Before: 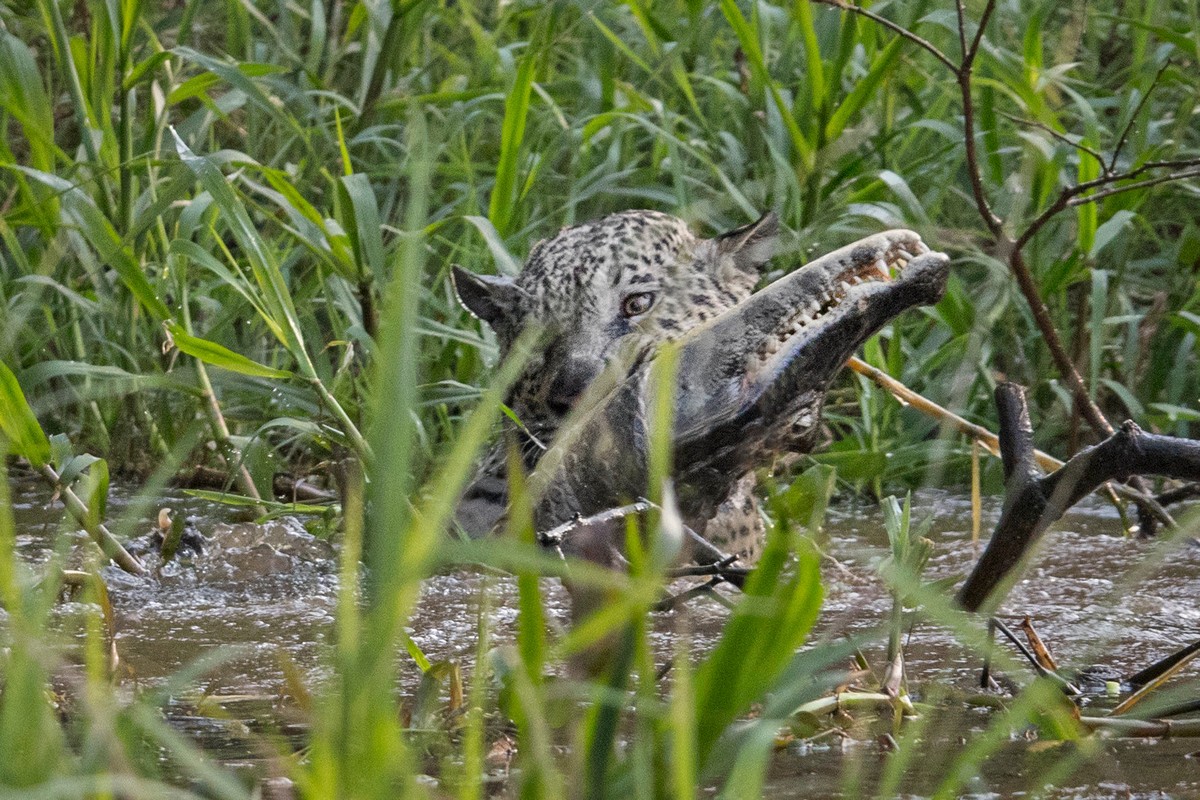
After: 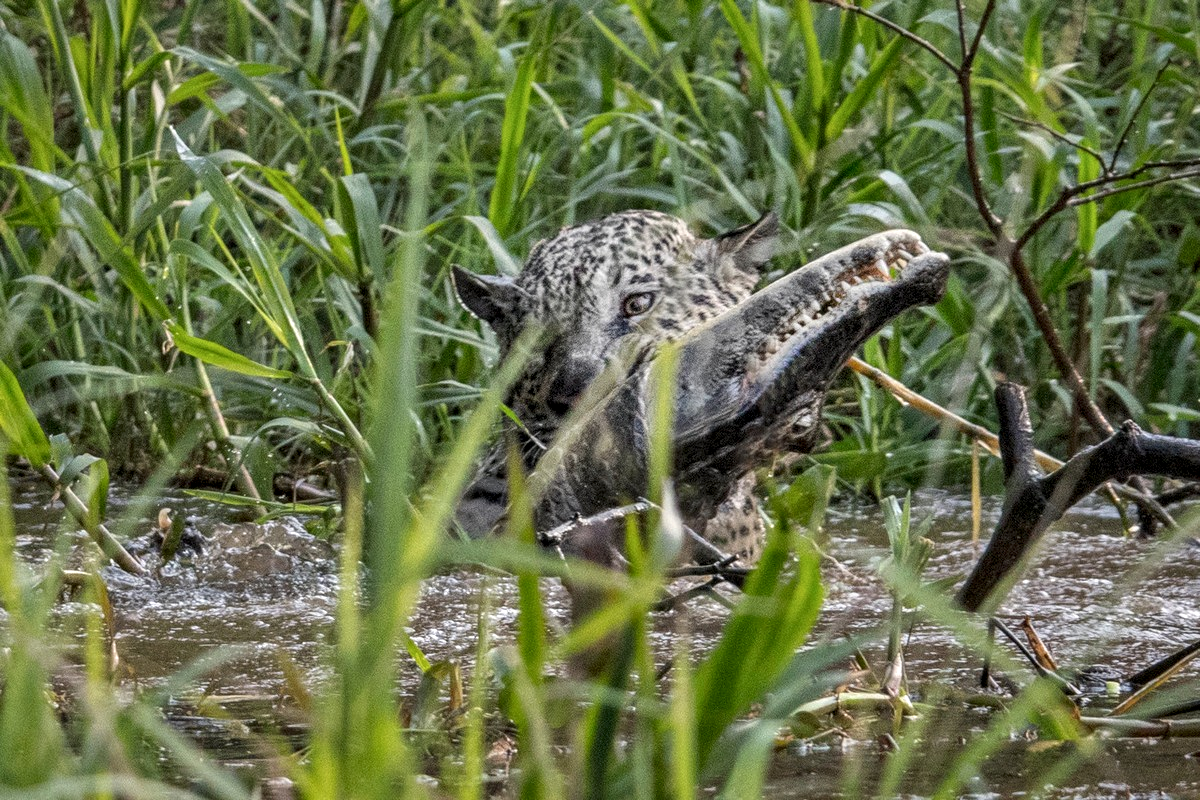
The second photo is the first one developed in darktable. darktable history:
local contrast: highlights 61%, detail 143%, midtone range 0.43
